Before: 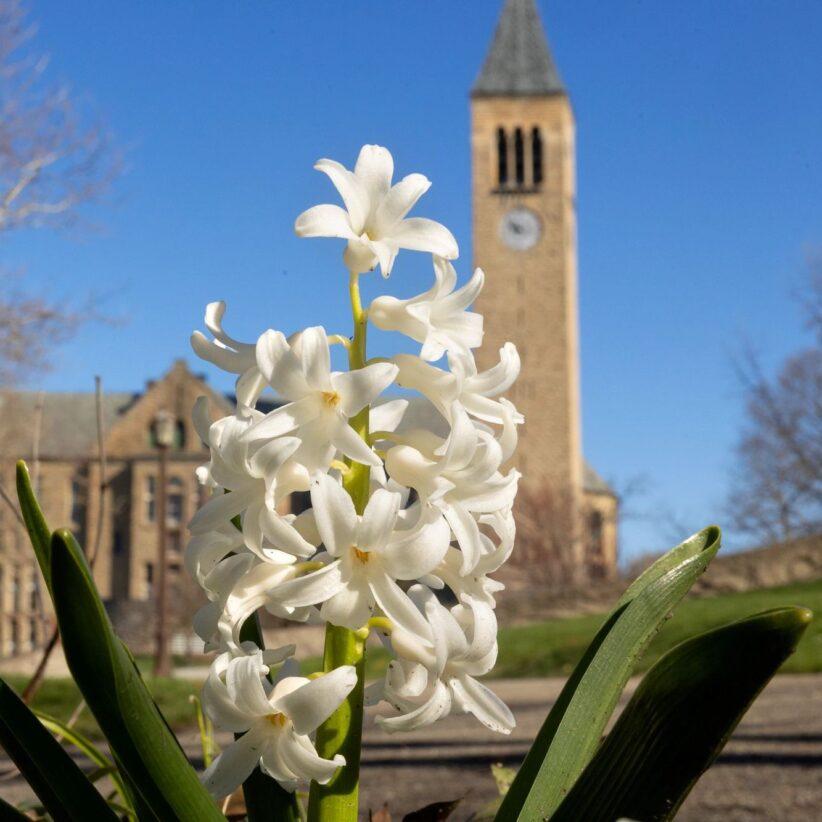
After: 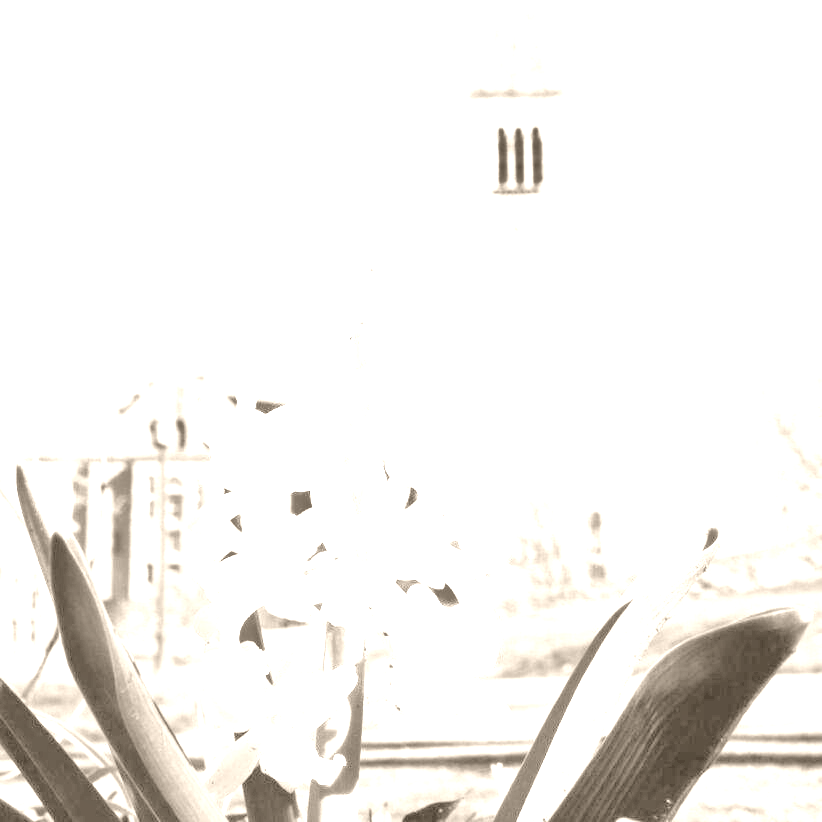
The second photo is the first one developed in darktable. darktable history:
exposure: exposure 2.04 EV, compensate highlight preservation false
contrast brightness saturation: brightness 0.18, saturation -0.5
colorize: hue 34.49°, saturation 35.33%, source mix 100%, version 1
shadows and highlights: shadows 35, highlights -35, soften with gaussian
